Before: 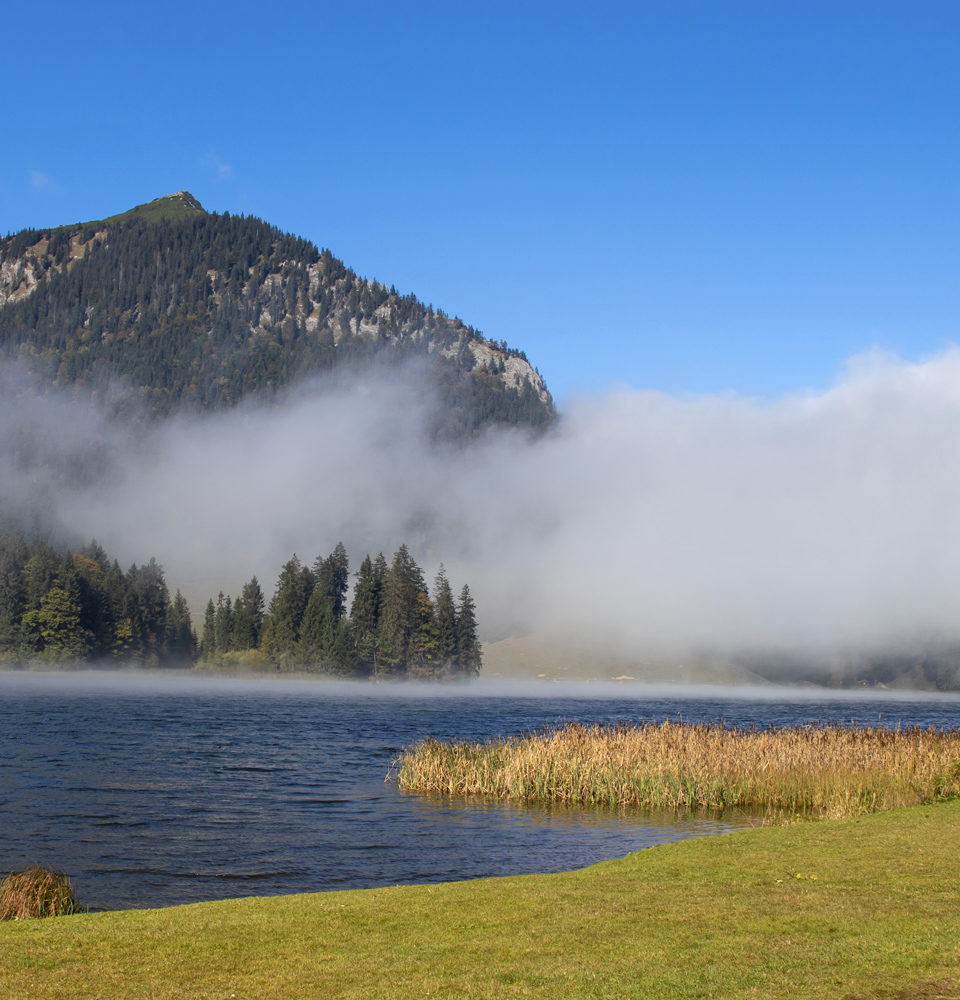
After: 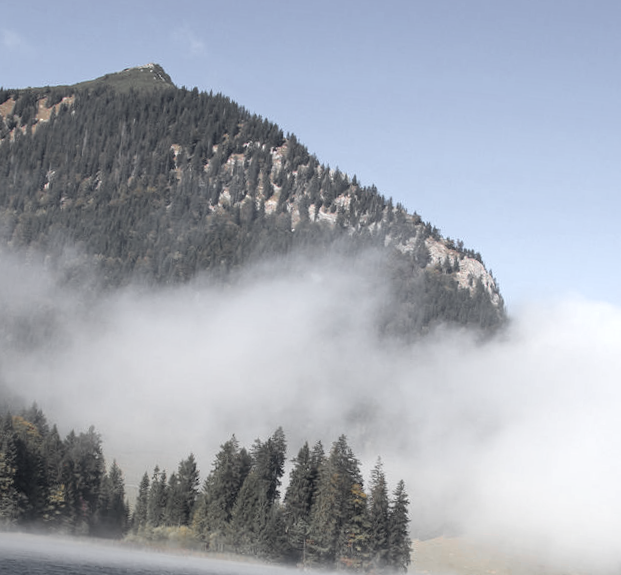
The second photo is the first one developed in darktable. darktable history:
color zones: curves: ch1 [(0, 0.638) (0.193, 0.442) (0.286, 0.15) (0.429, 0.14) (0.571, 0.142) (0.714, 0.154) (0.857, 0.175) (1, 0.638)]
crop and rotate: angle -4.99°, left 2.122%, top 6.945%, right 27.566%, bottom 30.519%
exposure: black level correction 0, exposure 0.7 EV, compensate highlight preservation false
